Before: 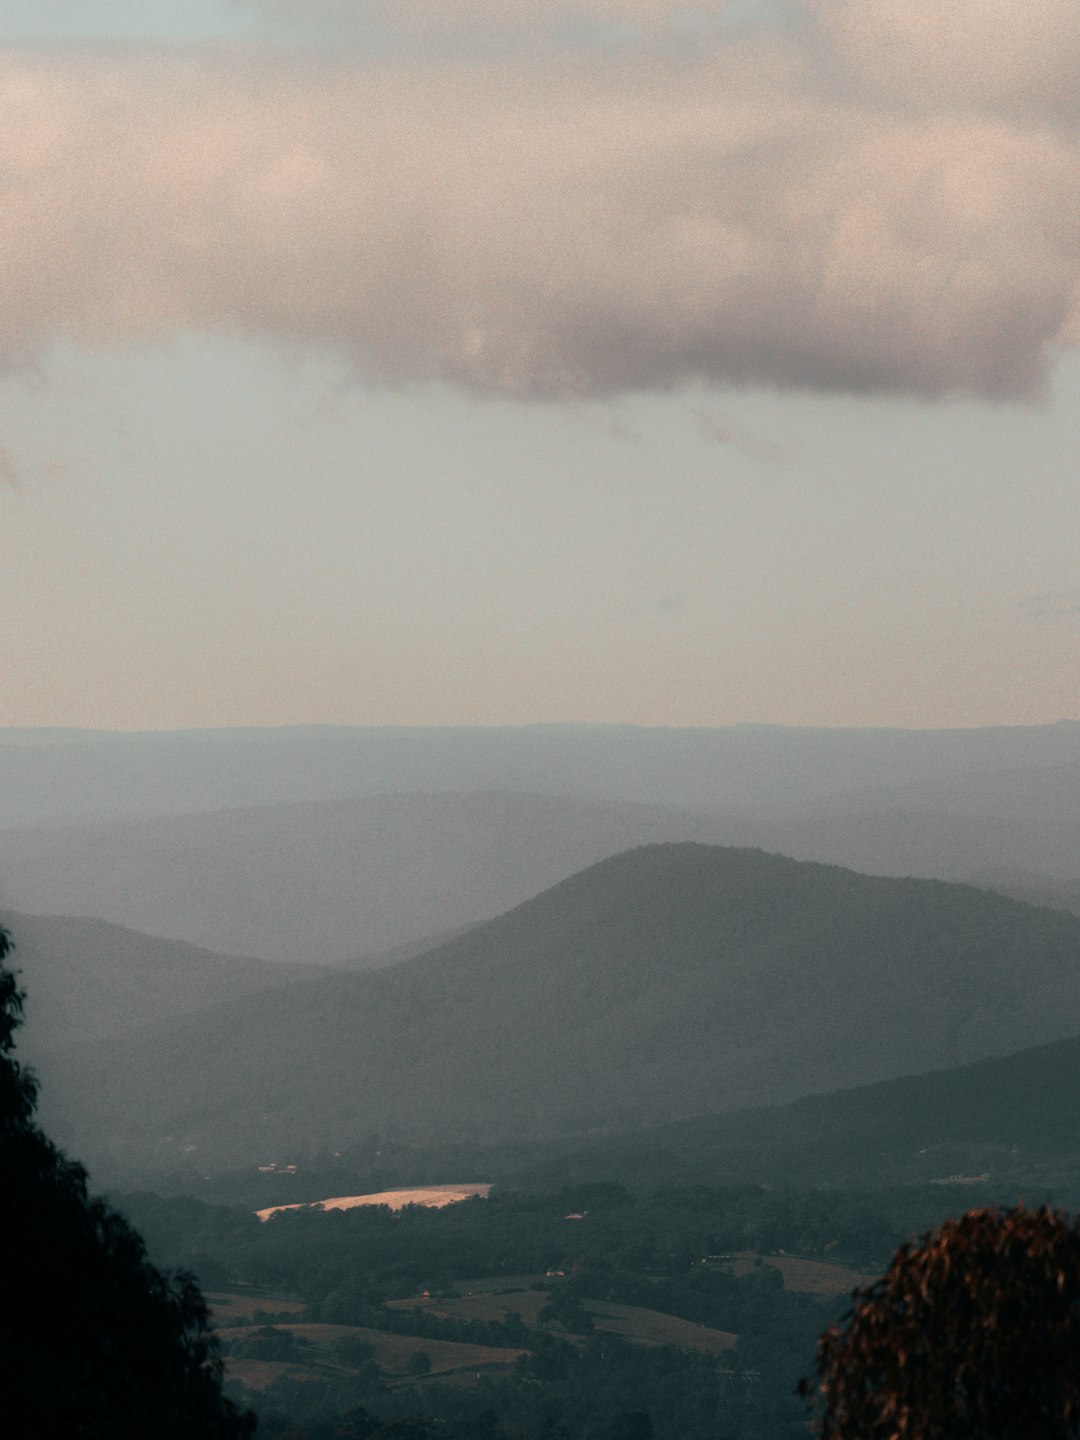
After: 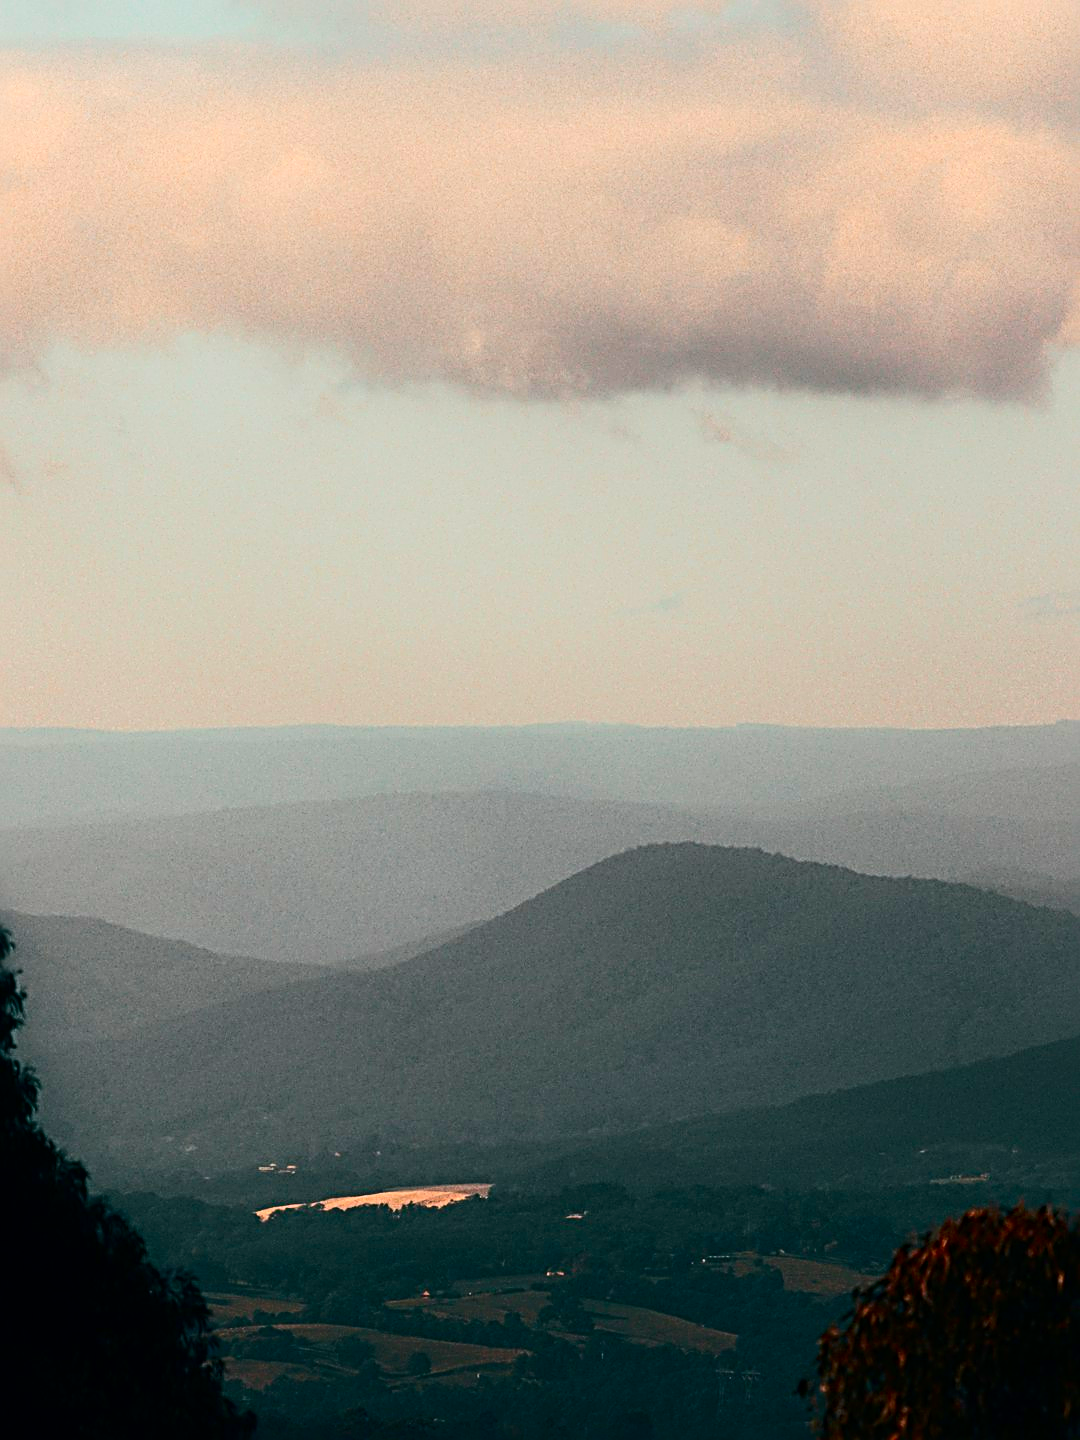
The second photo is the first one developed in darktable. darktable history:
contrast brightness saturation: contrast 0.263, brightness 0.019, saturation 0.853
sharpen: radius 3.724, amount 0.926
